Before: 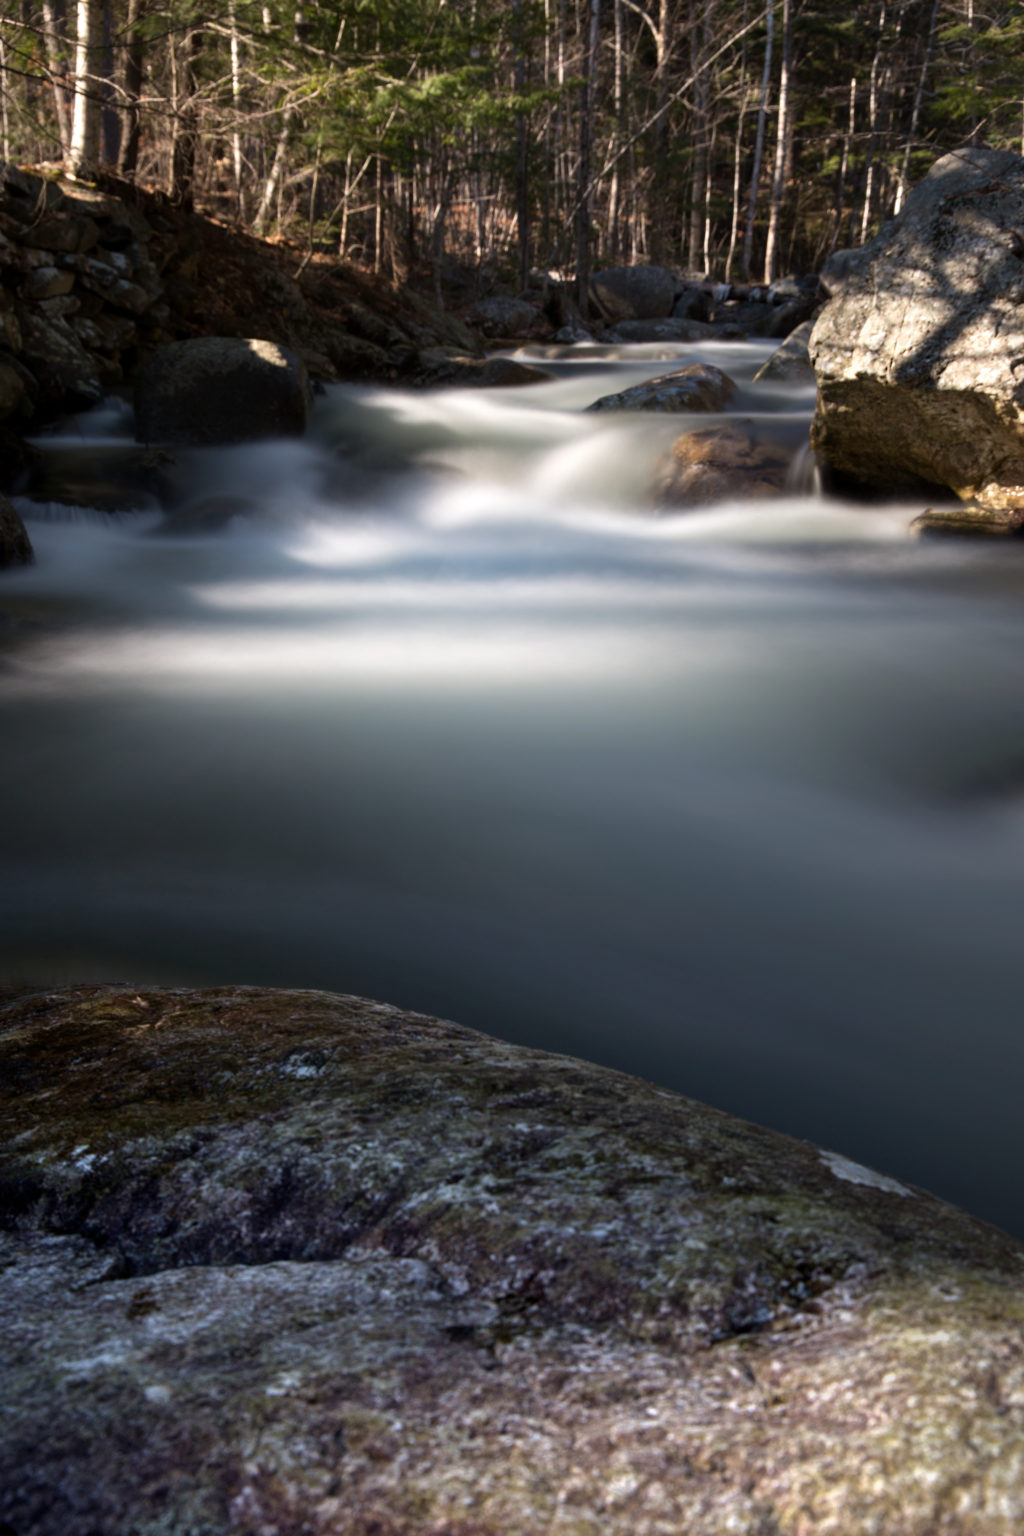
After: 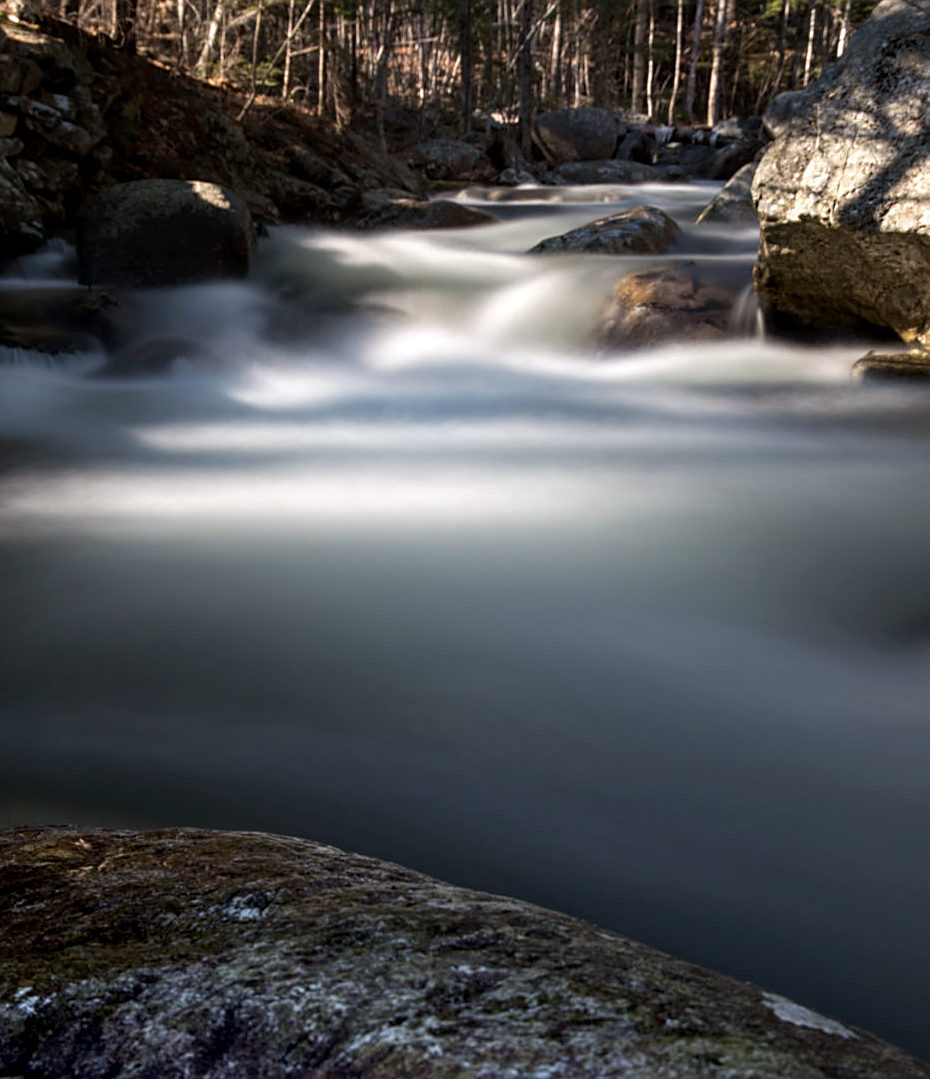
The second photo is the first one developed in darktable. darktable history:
crop: left 5.596%, top 10.314%, right 3.534%, bottom 19.395%
local contrast: on, module defaults
sharpen: on, module defaults
